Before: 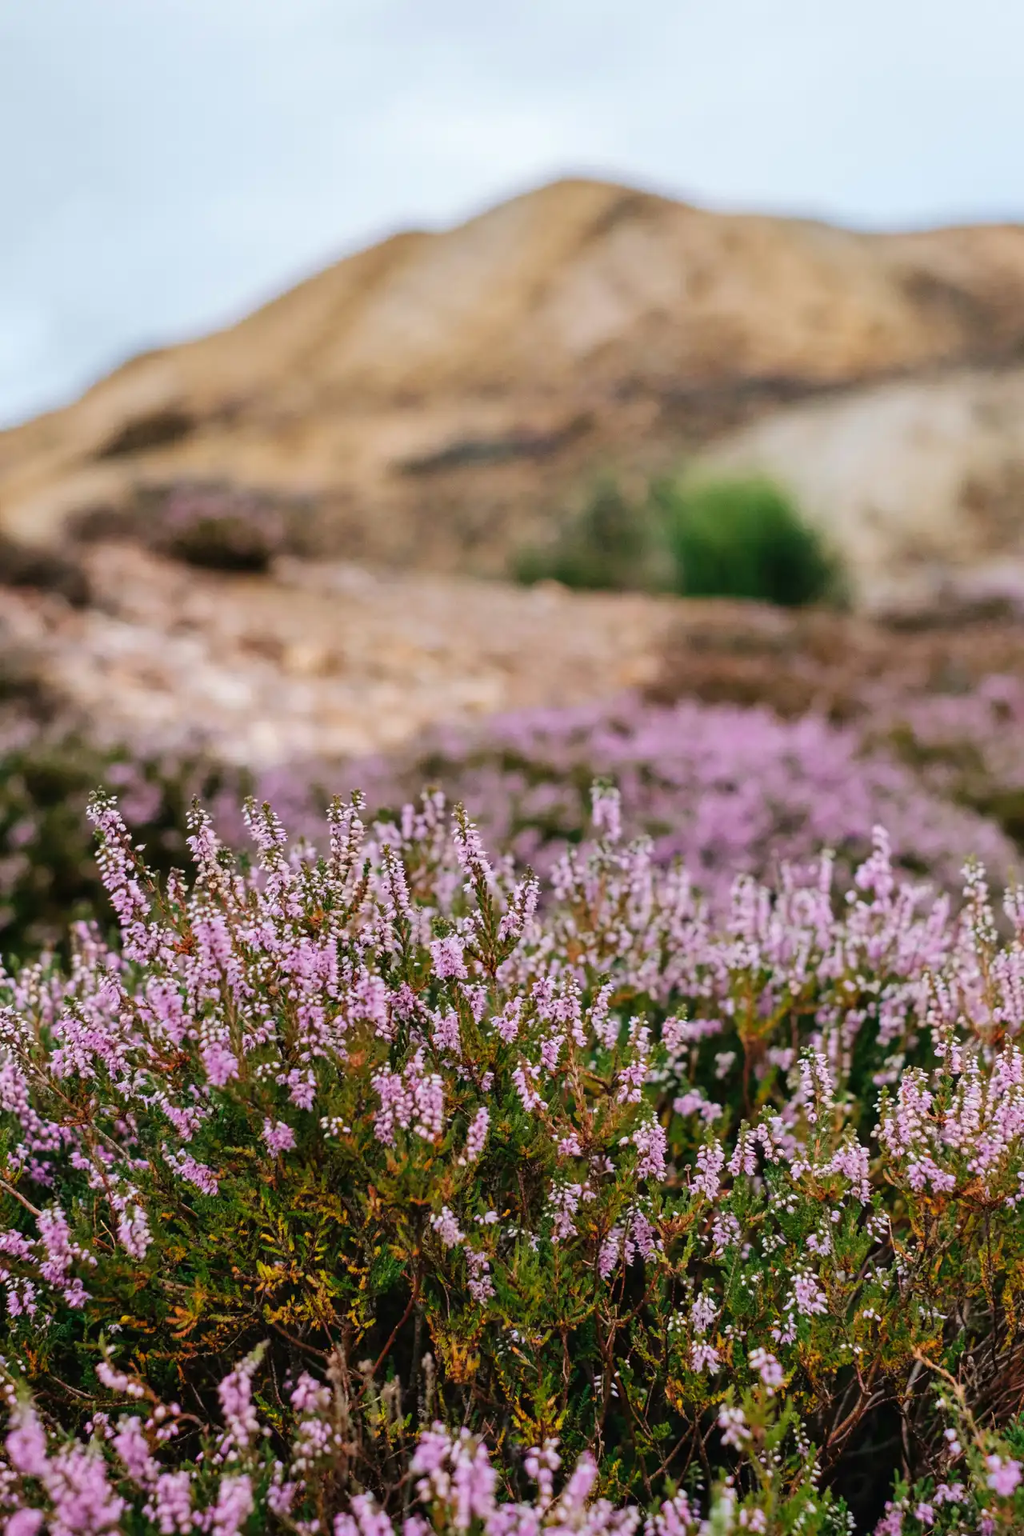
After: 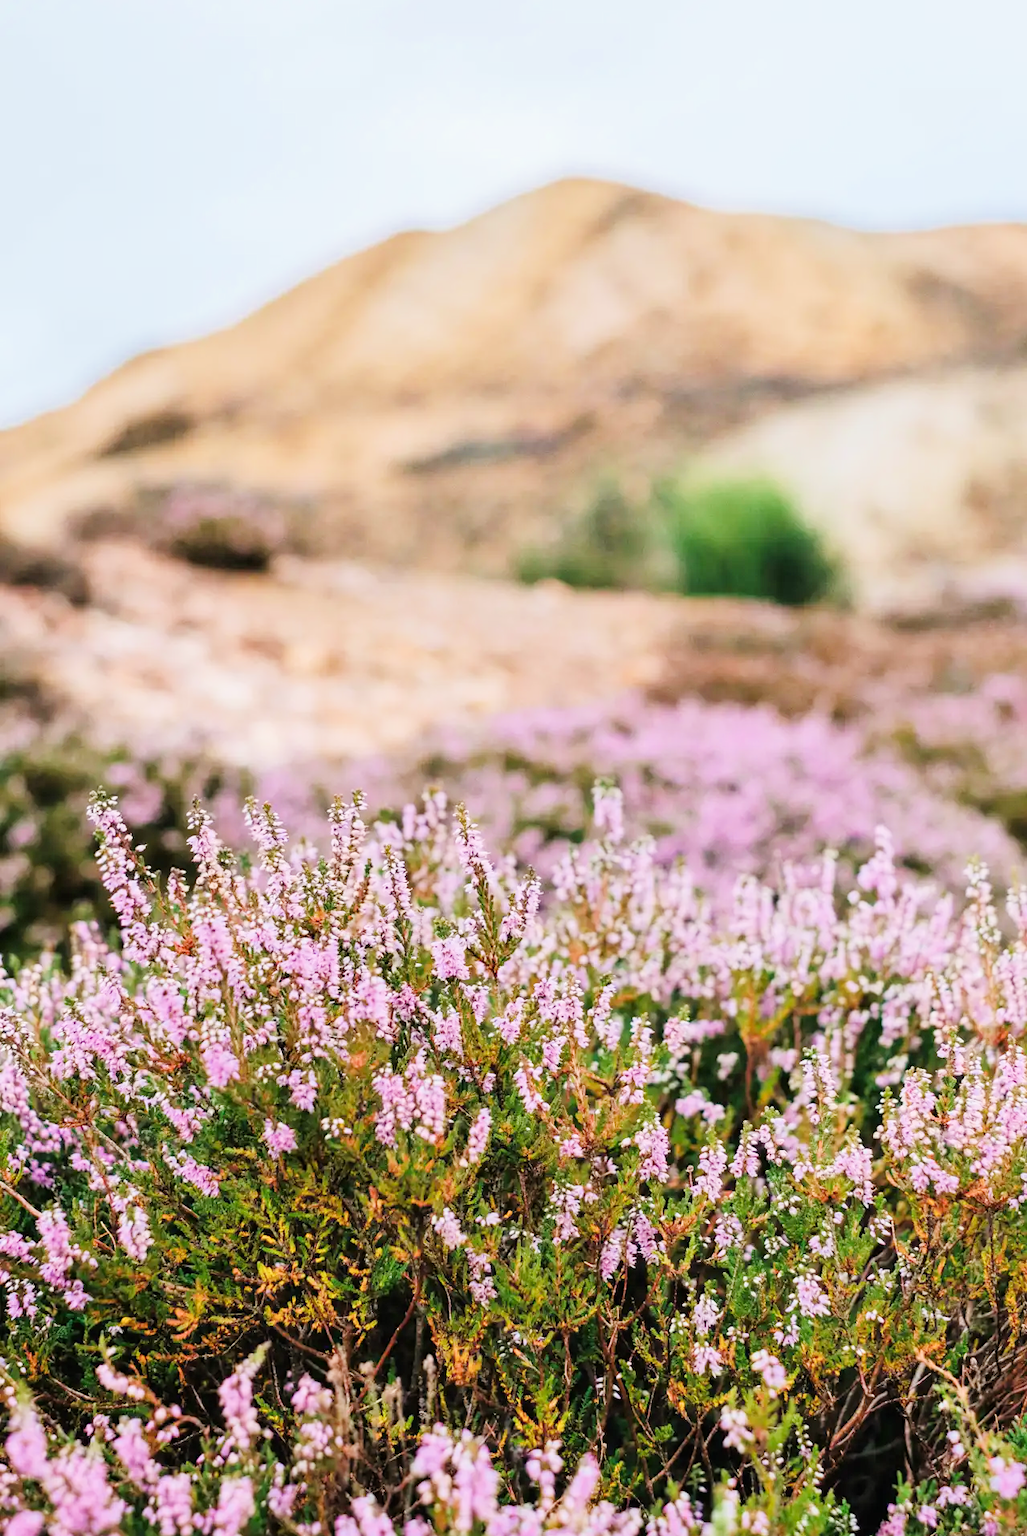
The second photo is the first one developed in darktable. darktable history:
filmic rgb: black relative exposure -7.65 EV, white relative exposure 4.56 EV, hardness 3.61
crop: top 0.174%, bottom 0.133%
exposure: black level correction 0, exposure 1.514 EV, compensate exposure bias true, compensate highlight preservation false
